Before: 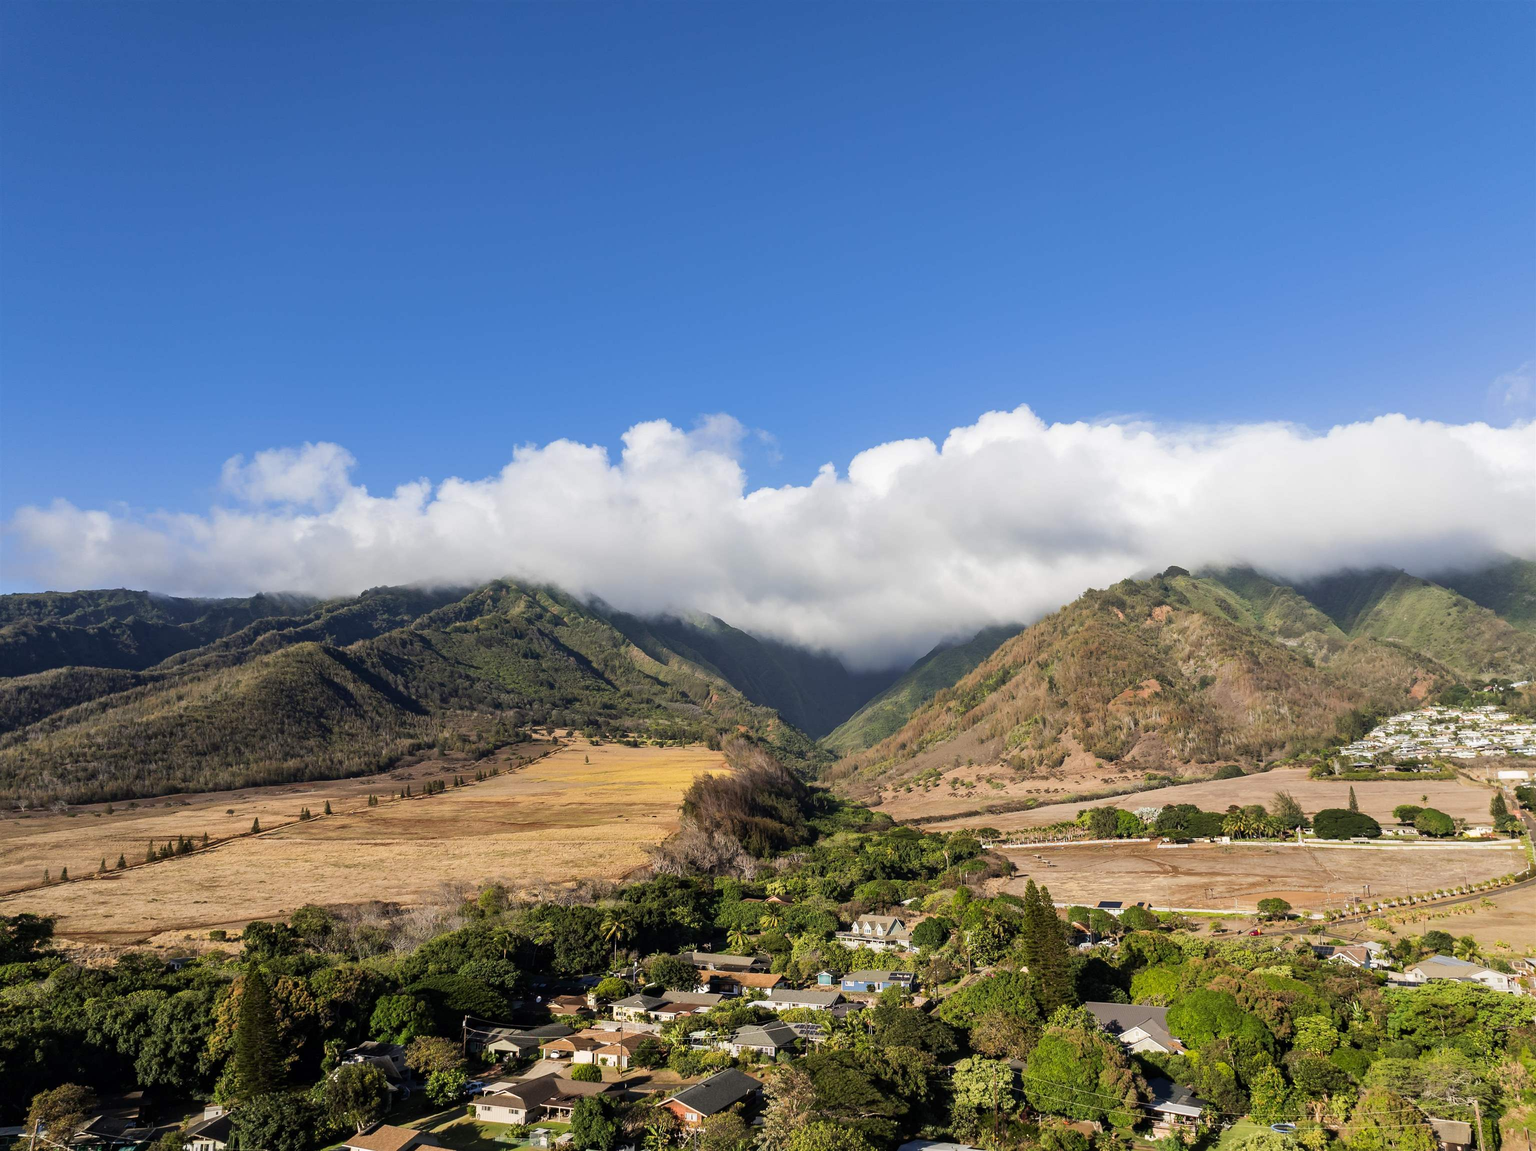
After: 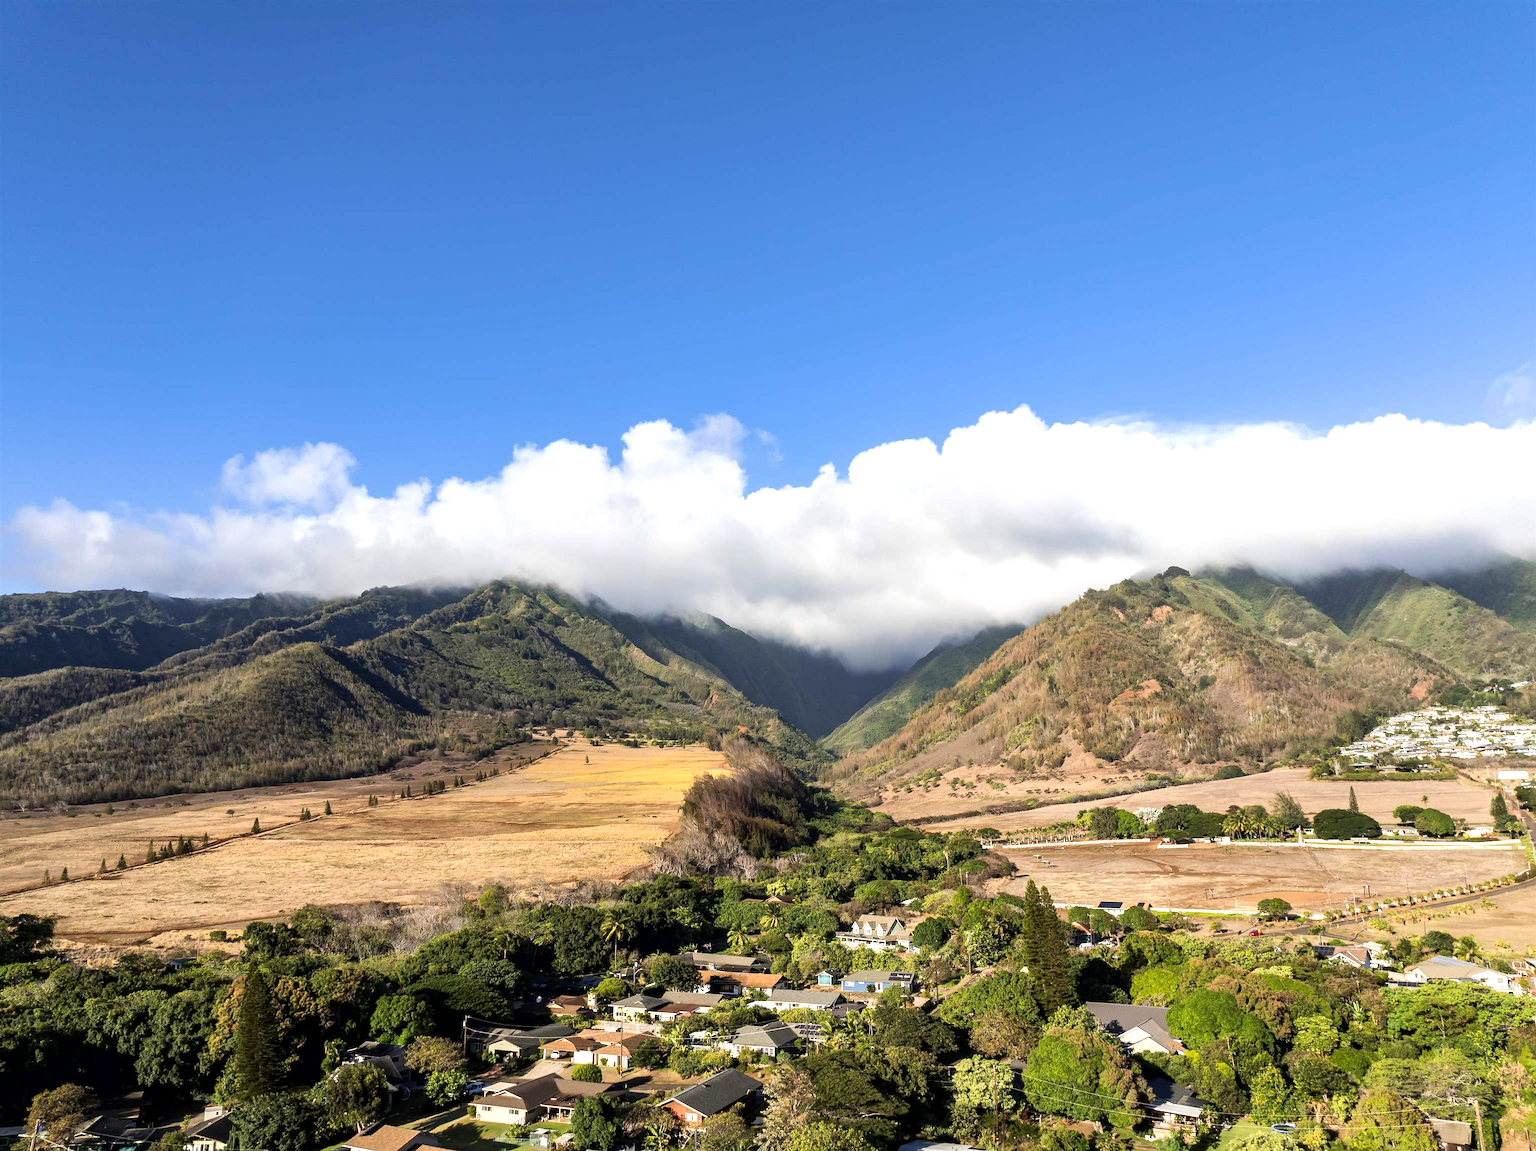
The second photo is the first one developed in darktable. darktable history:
exposure: black level correction 0.001, exposure 0.5 EV, compensate exposure bias true, compensate highlight preservation false
local contrast: mode bilateral grid, contrast 100, coarseness 100, detail 108%, midtone range 0.2
